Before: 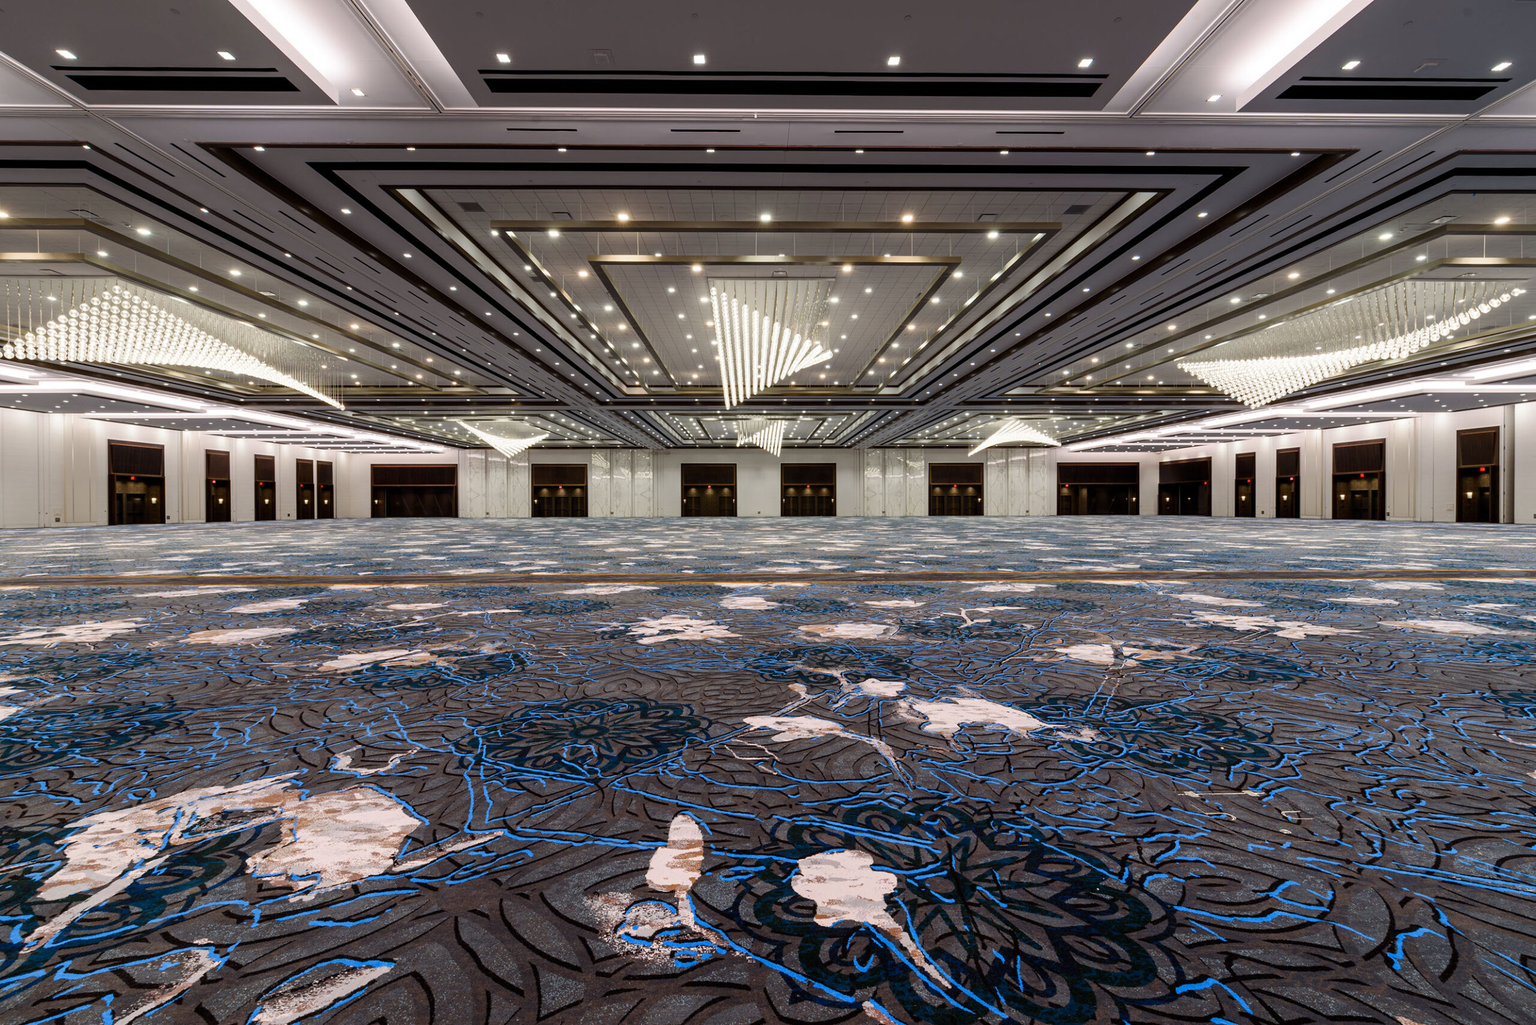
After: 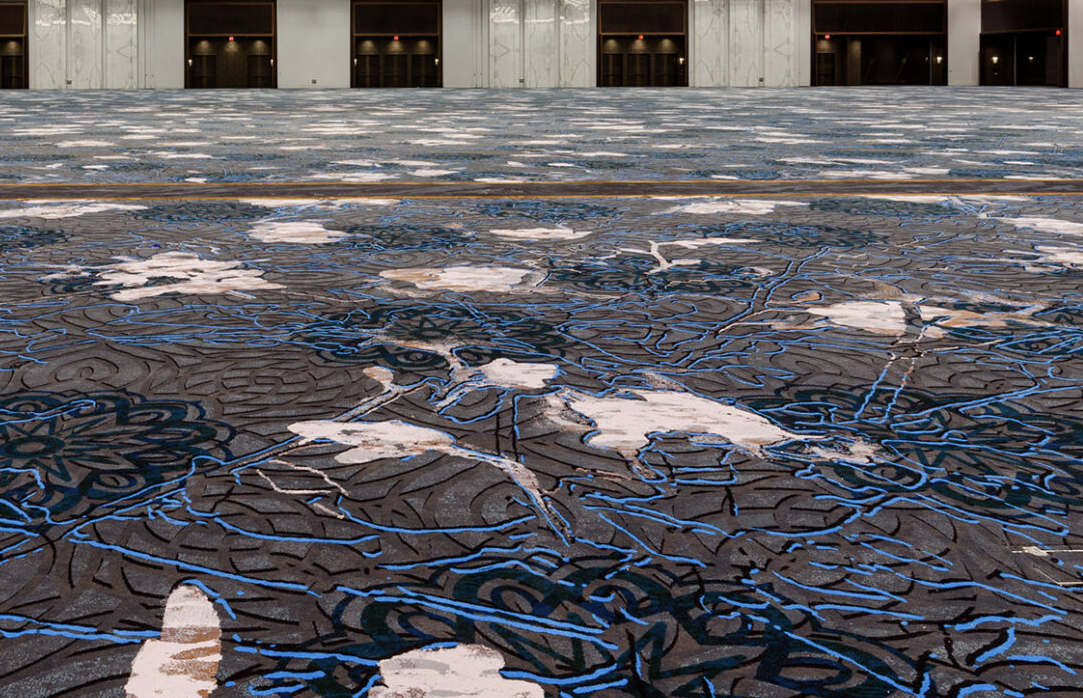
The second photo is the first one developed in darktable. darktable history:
color correction: highlights b* 0.03, saturation 0.839
crop: left 37.163%, top 45.275%, right 20.516%, bottom 13.856%
